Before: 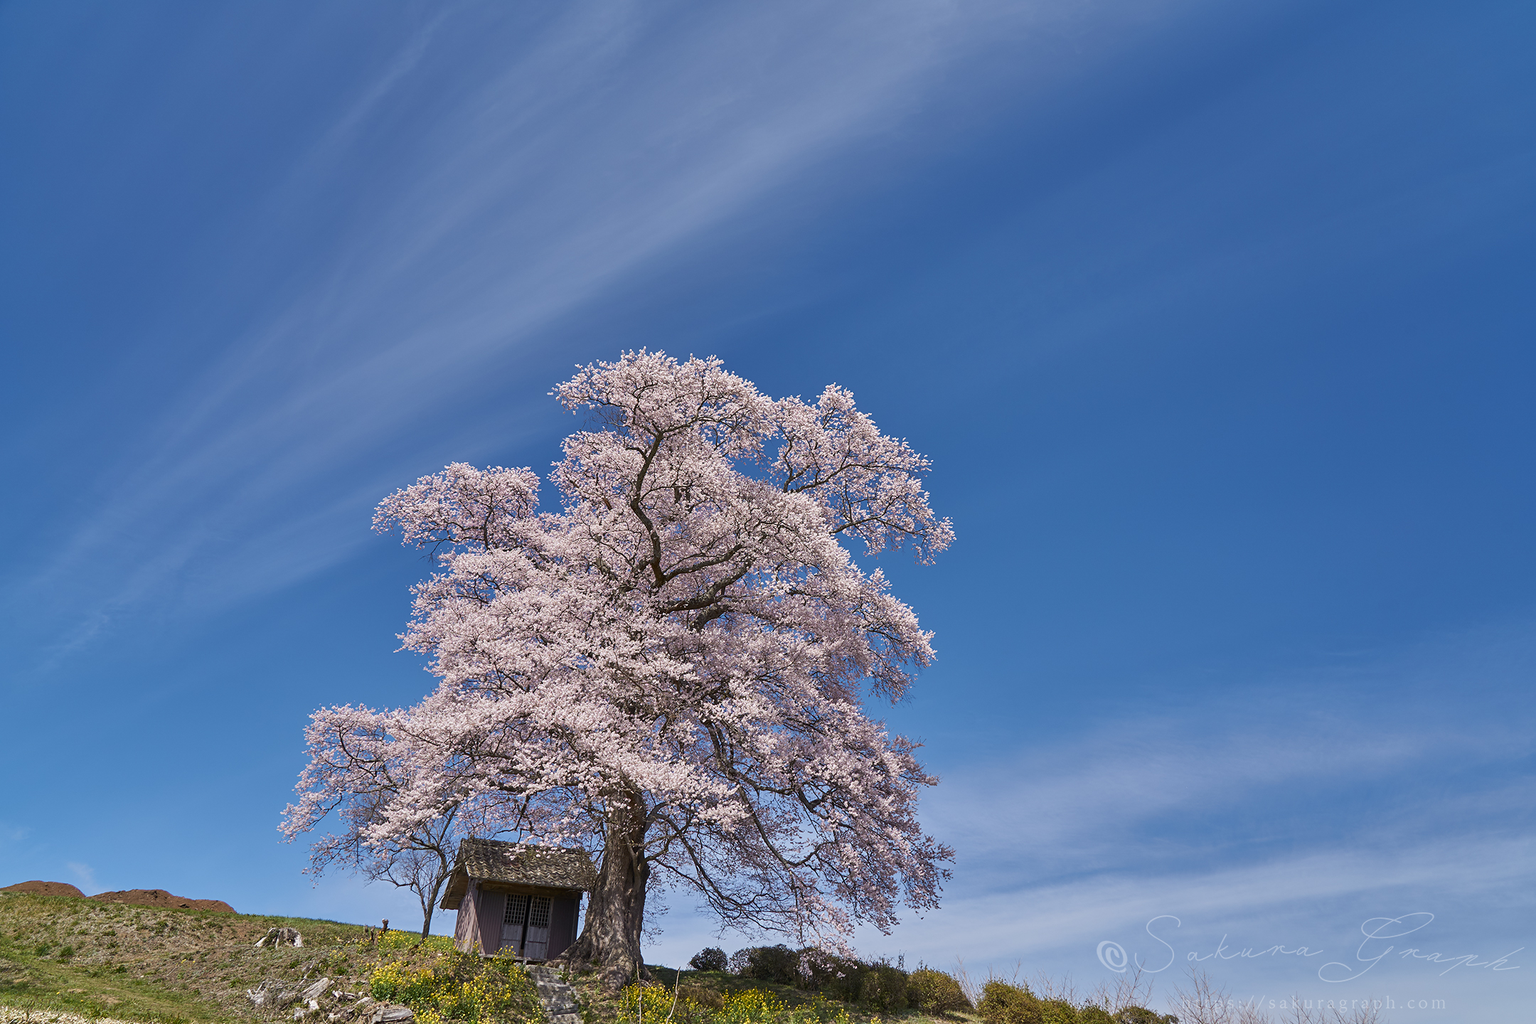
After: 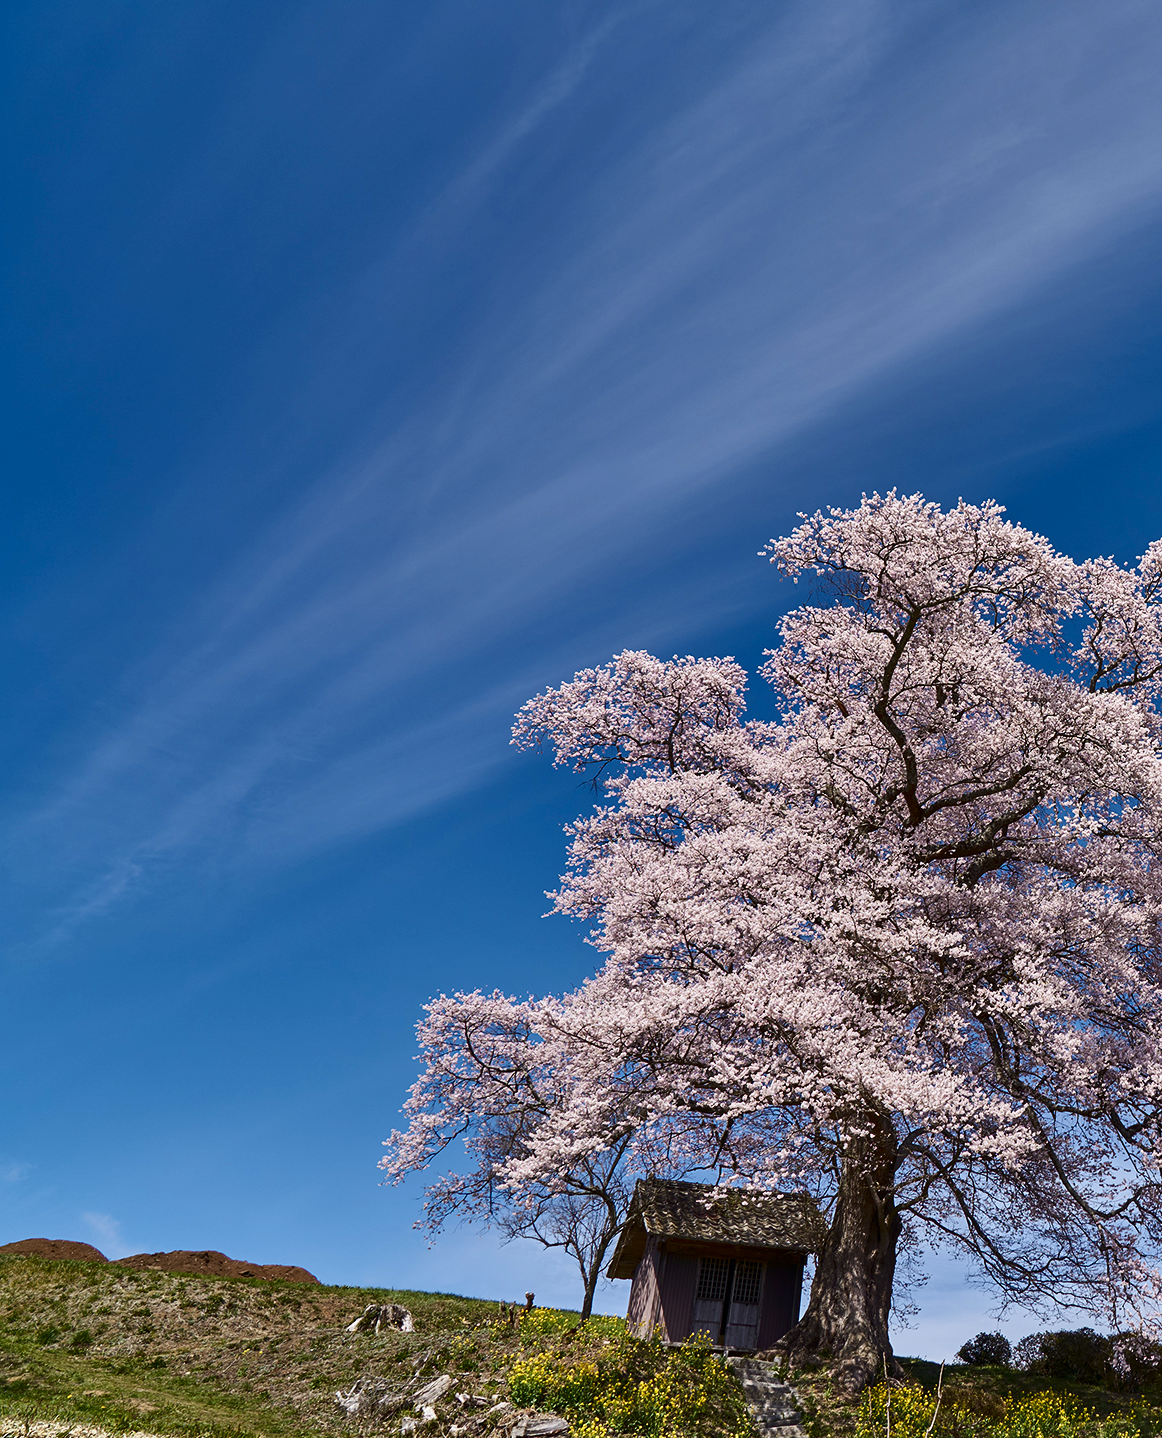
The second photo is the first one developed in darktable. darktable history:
crop: left 0.587%, right 45.588%, bottom 0.086%
contrast brightness saturation: contrast 0.2, brightness -0.11, saturation 0.1
